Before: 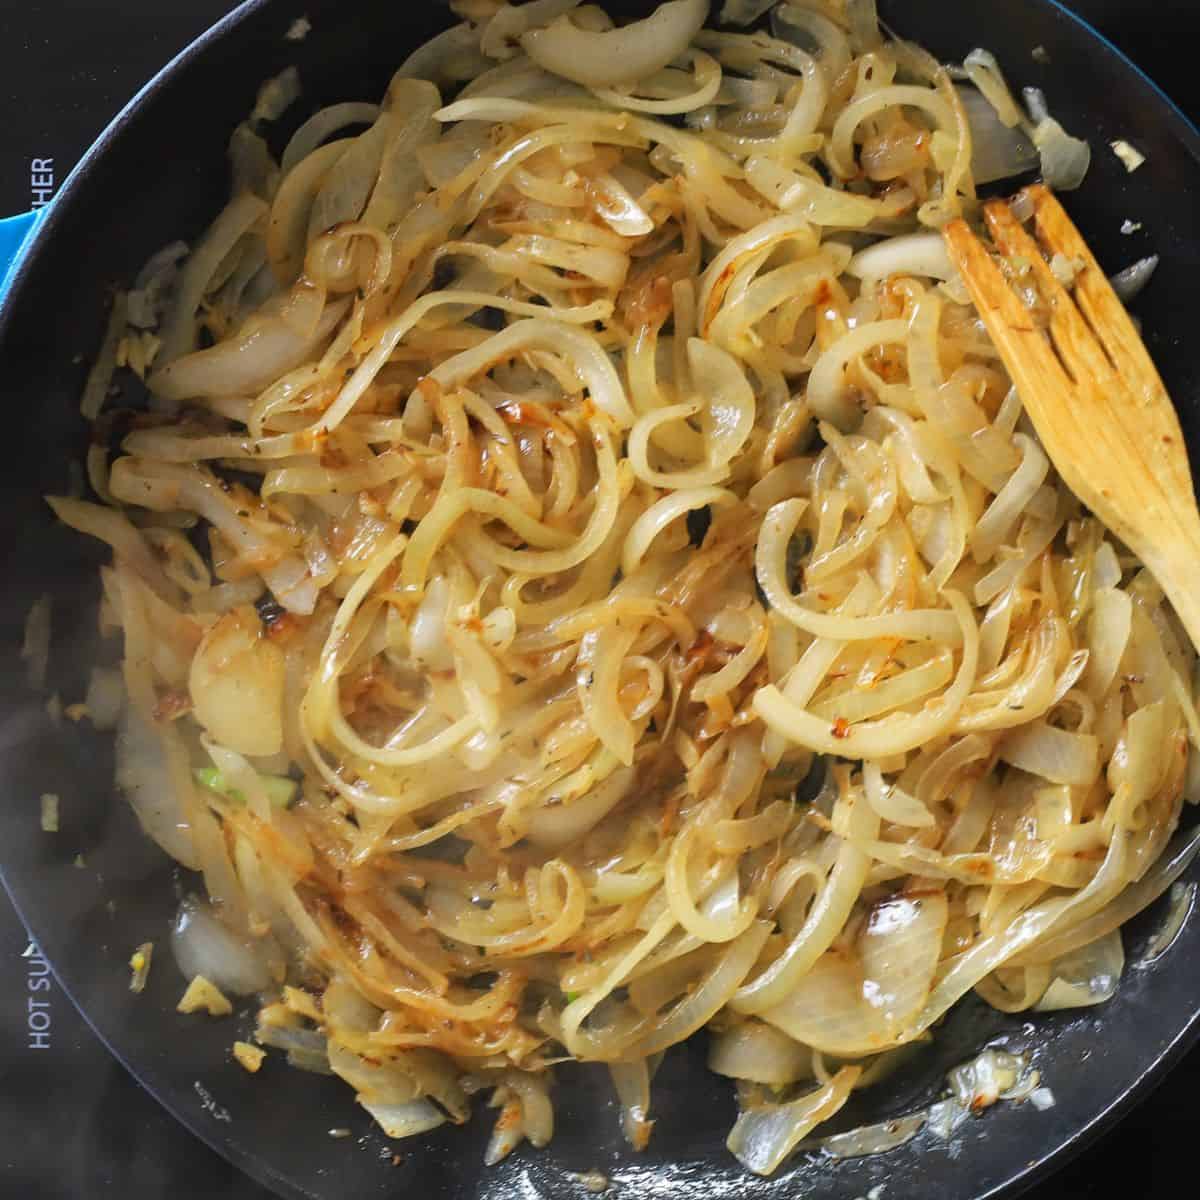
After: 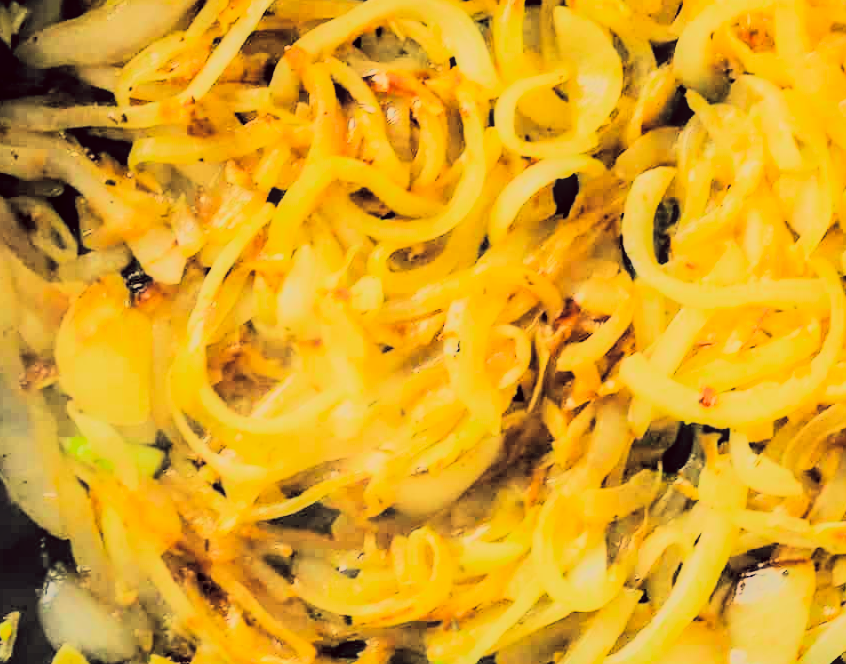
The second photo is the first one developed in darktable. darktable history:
rgb curve: curves: ch0 [(0, 0) (0.21, 0.15) (0.24, 0.21) (0.5, 0.75) (0.75, 0.96) (0.89, 0.99) (1, 1)]; ch1 [(0, 0.02) (0.21, 0.13) (0.25, 0.2) (0.5, 0.67) (0.75, 0.9) (0.89, 0.97) (1, 1)]; ch2 [(0, 0.02) (0.21, 0.13) (0.25, 0.2) (0.5, 0.67) (0.75, 0.9) (0.89, 0.97) (1, 1)], compensate middle gray true
color correction: highlights a* -0.482, highlights b* 40, shadows a* 9.8, shadows b* -0.161
tone equalizer: -8 EV -0.417 EV, -7 EV -0.389 EV, -6 EV -0.333 EV, -5 EV -0.222 EV, -3 EV 0.222 EV, -2 EV 0.333 EV, -1 EV 0.389 EV, +0 EV 0.417 EV, edges refinement/feathering 500, mask exposure compensation -1.57 EV, preserve details no
crop: left 11.123%, top 27.61%, right 18.3%, bottom 17.034%
white balance: red 1.009, blue 1.027
local contrast: on, module defaults
color balance: lift [1.016, 0.983, 1, 1.017], gamma [0.958, 1, 1, 1], gain [0.981, 1.007, 0.993, 1.002], input saturation 118.26%, contrast 13.43%, contrast fulcrum 21.62%, output saturation 82.76%
filmic rgb: black relative exposure -7.65 EV, white relative exposure 4.56 EV, hardness 3.61, color science v6 (2022)
